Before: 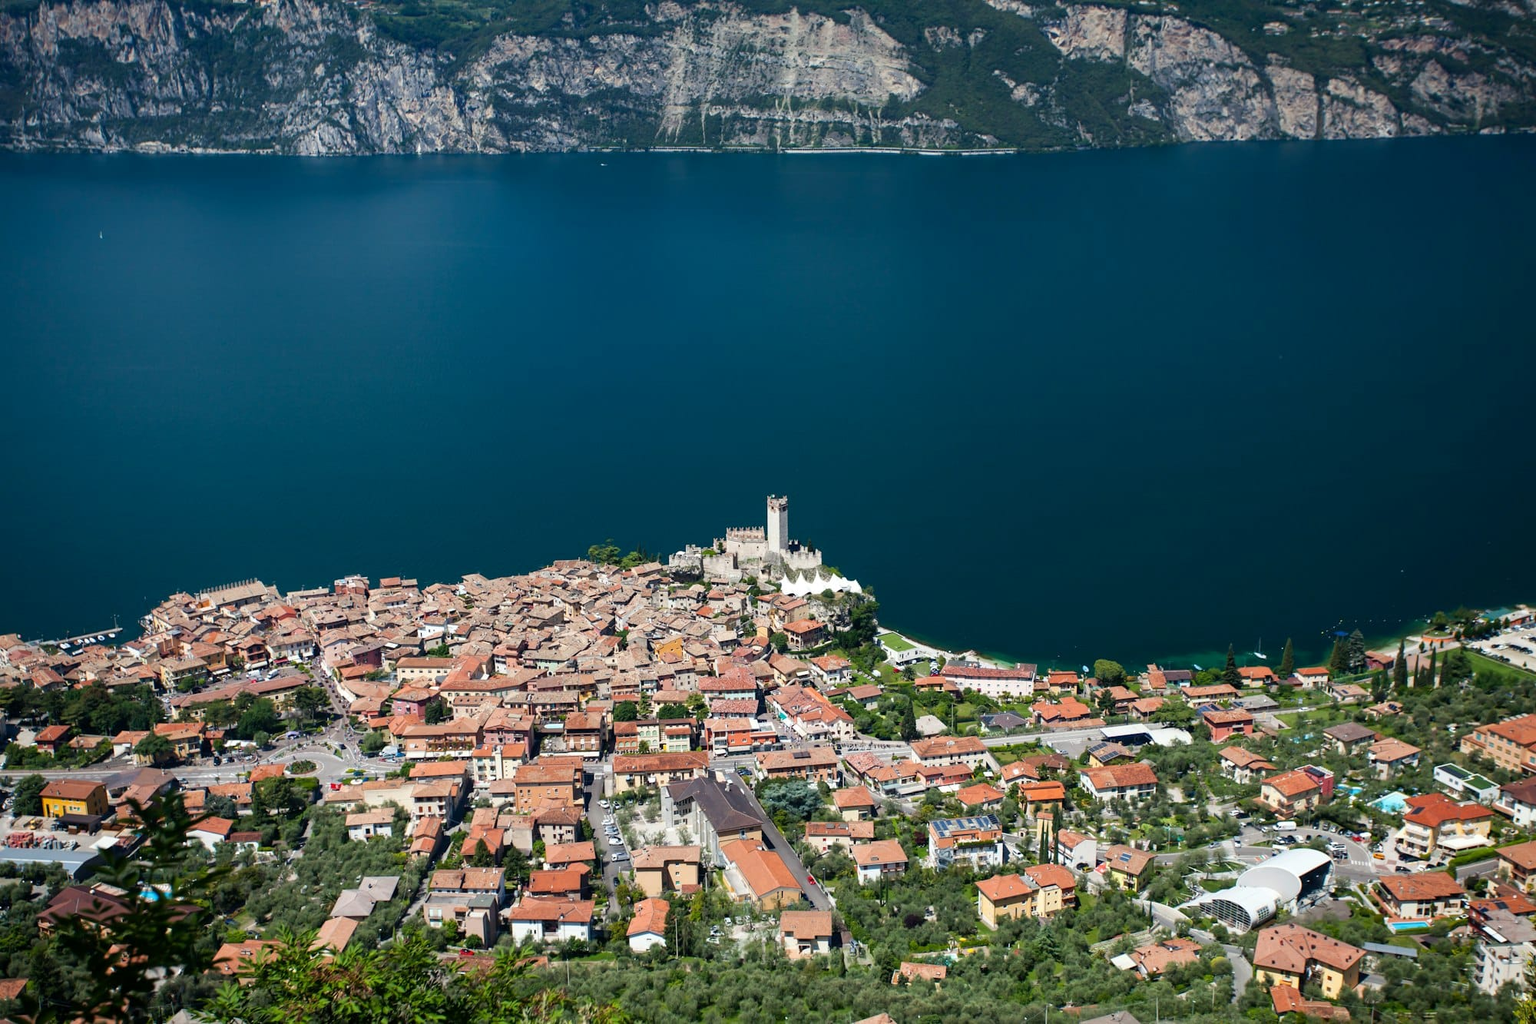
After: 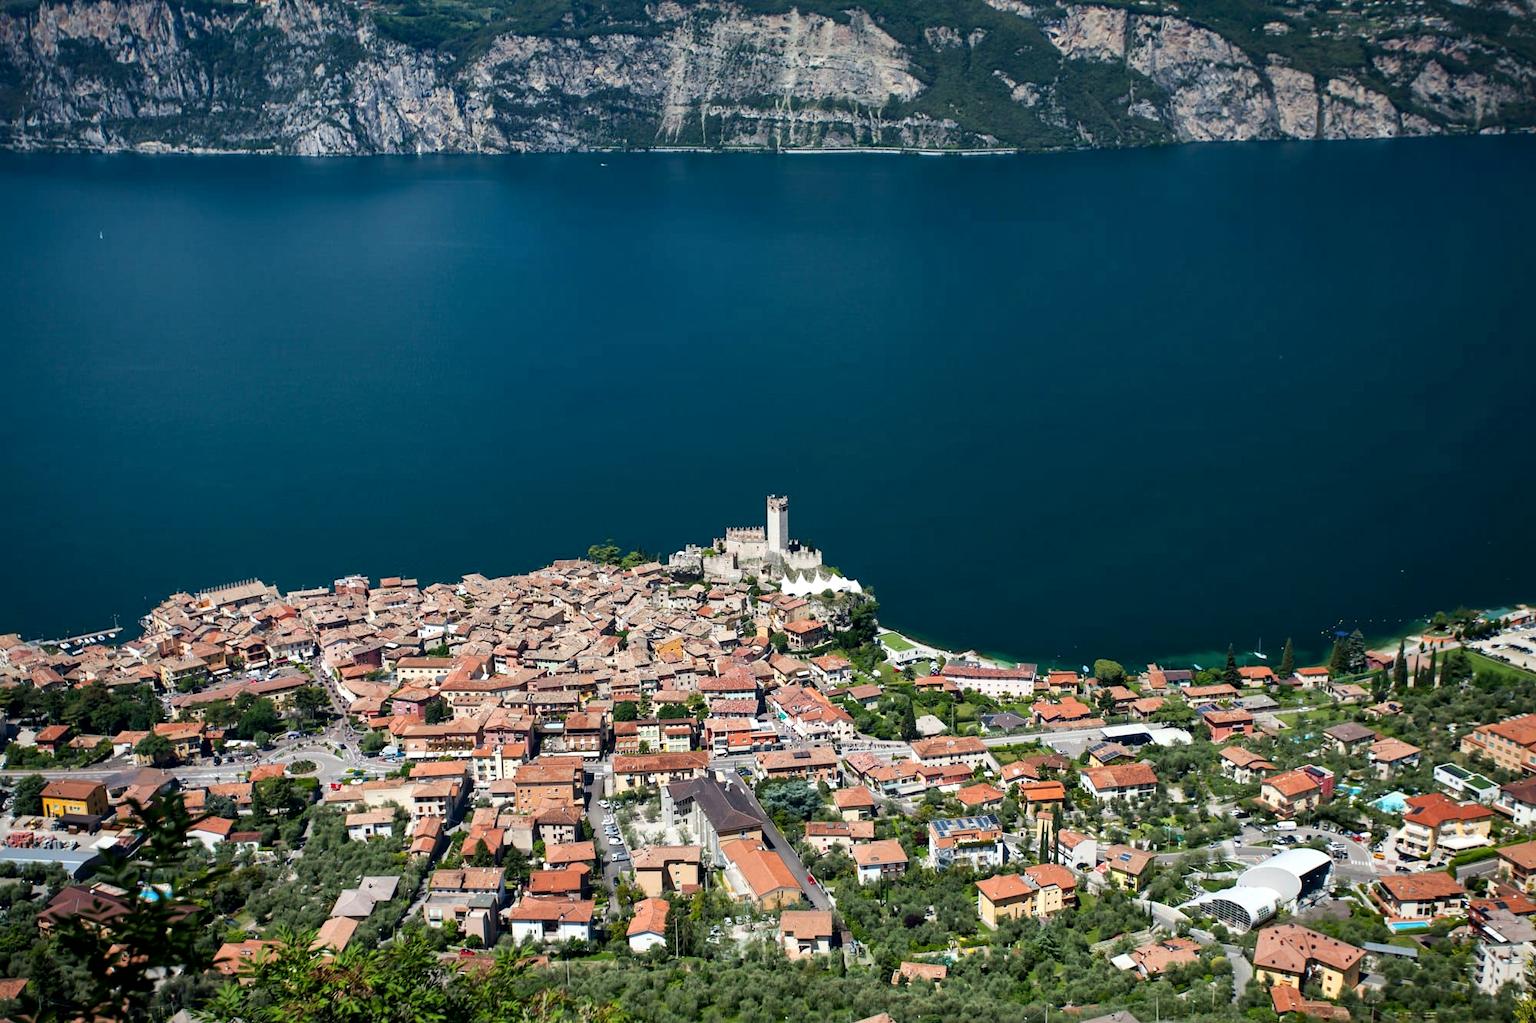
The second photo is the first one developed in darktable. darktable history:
local contrast: mode bilateral grid, contrast 21, coarseness 50, detail 139%, midtone range 0.2
